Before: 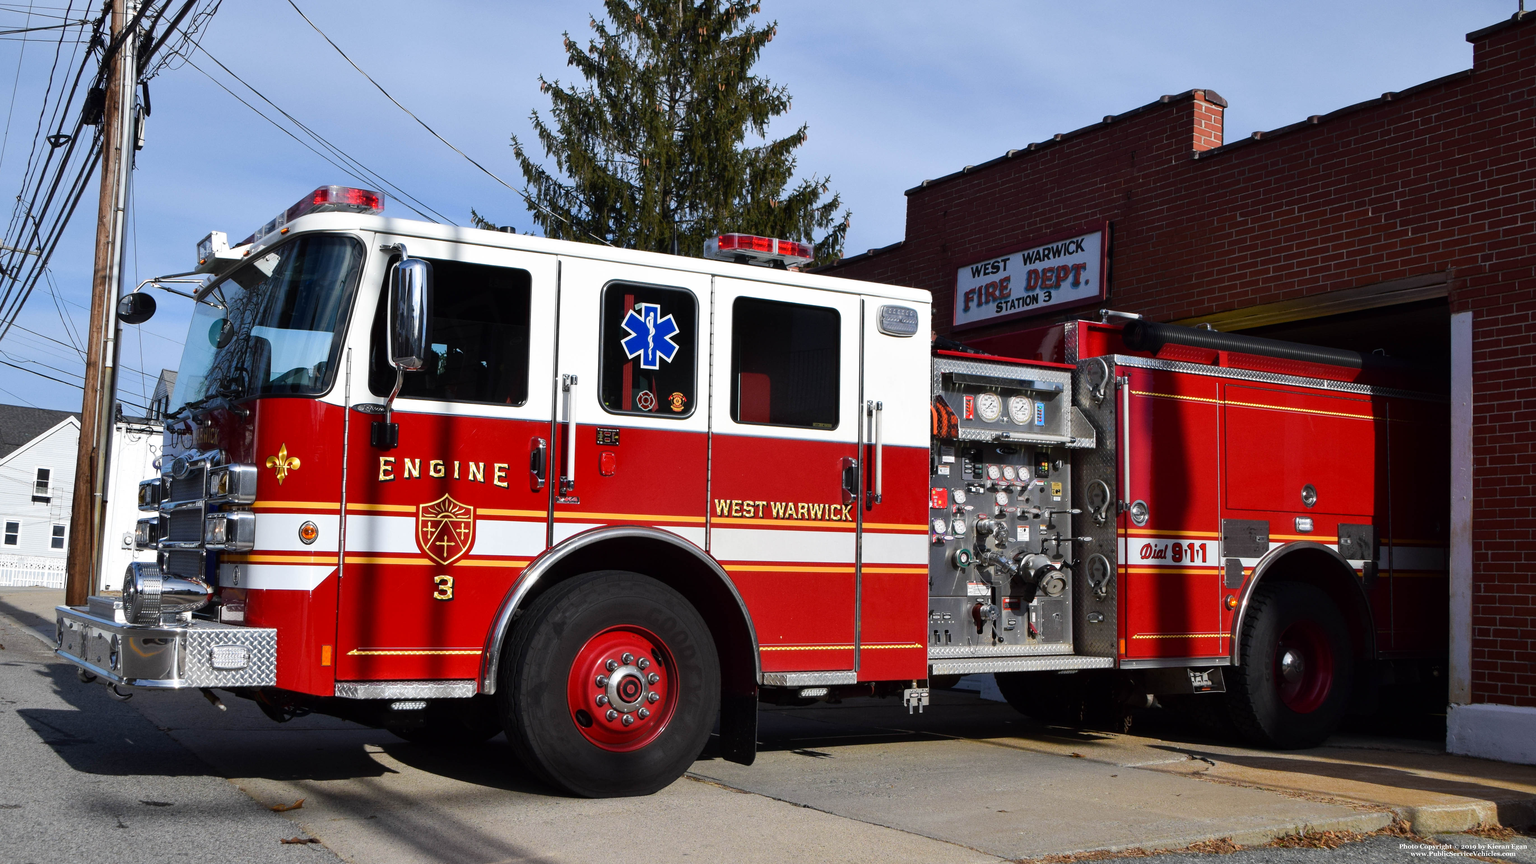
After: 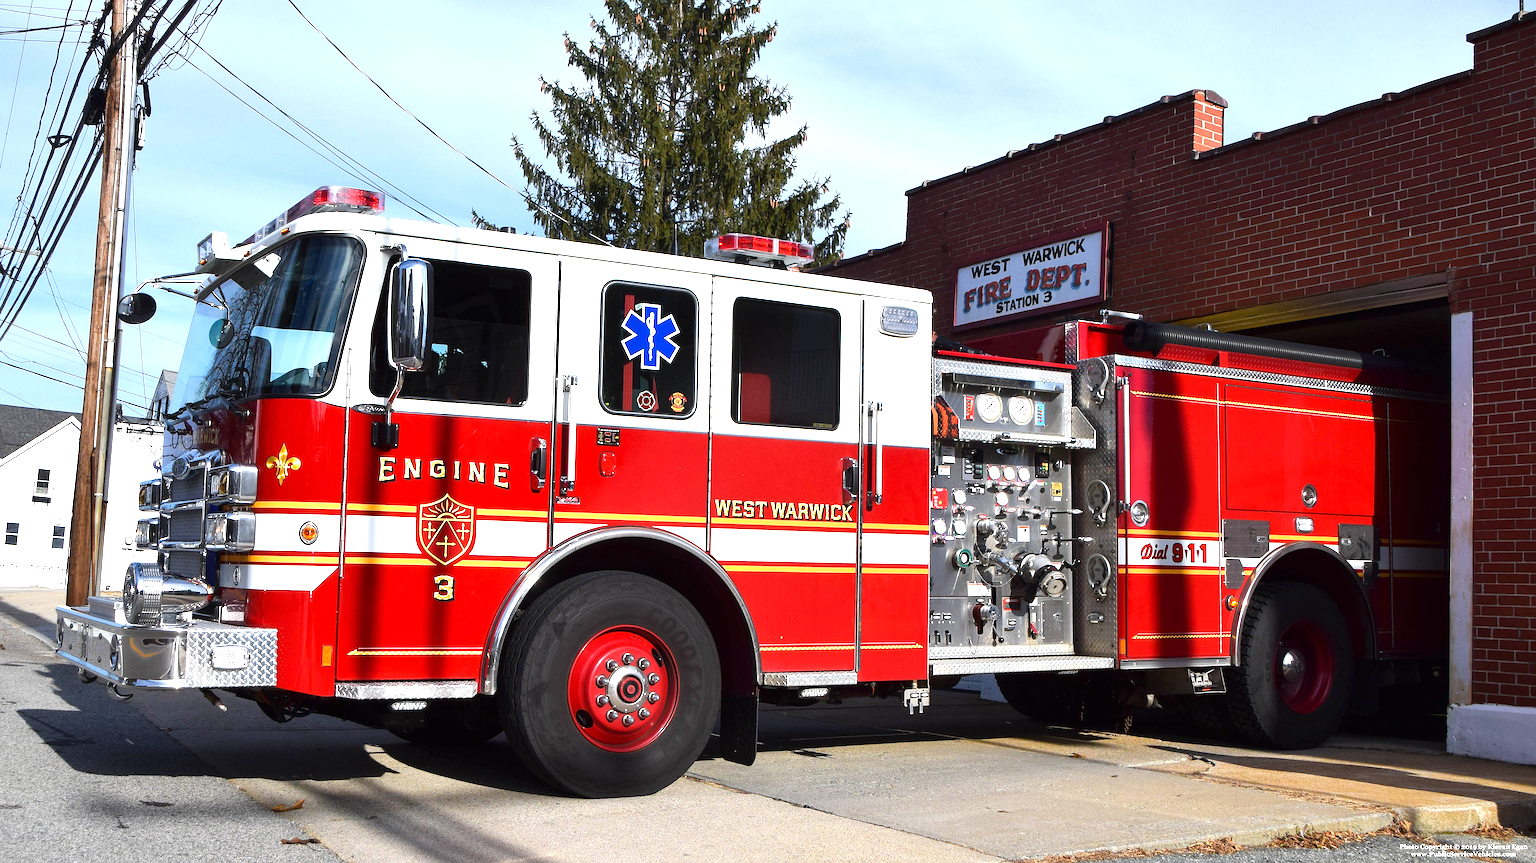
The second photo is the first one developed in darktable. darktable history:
sharpen: amount 0.494
exposure: exposure 1 EV, compensate exposure bias true, compensate highlight preservation false
